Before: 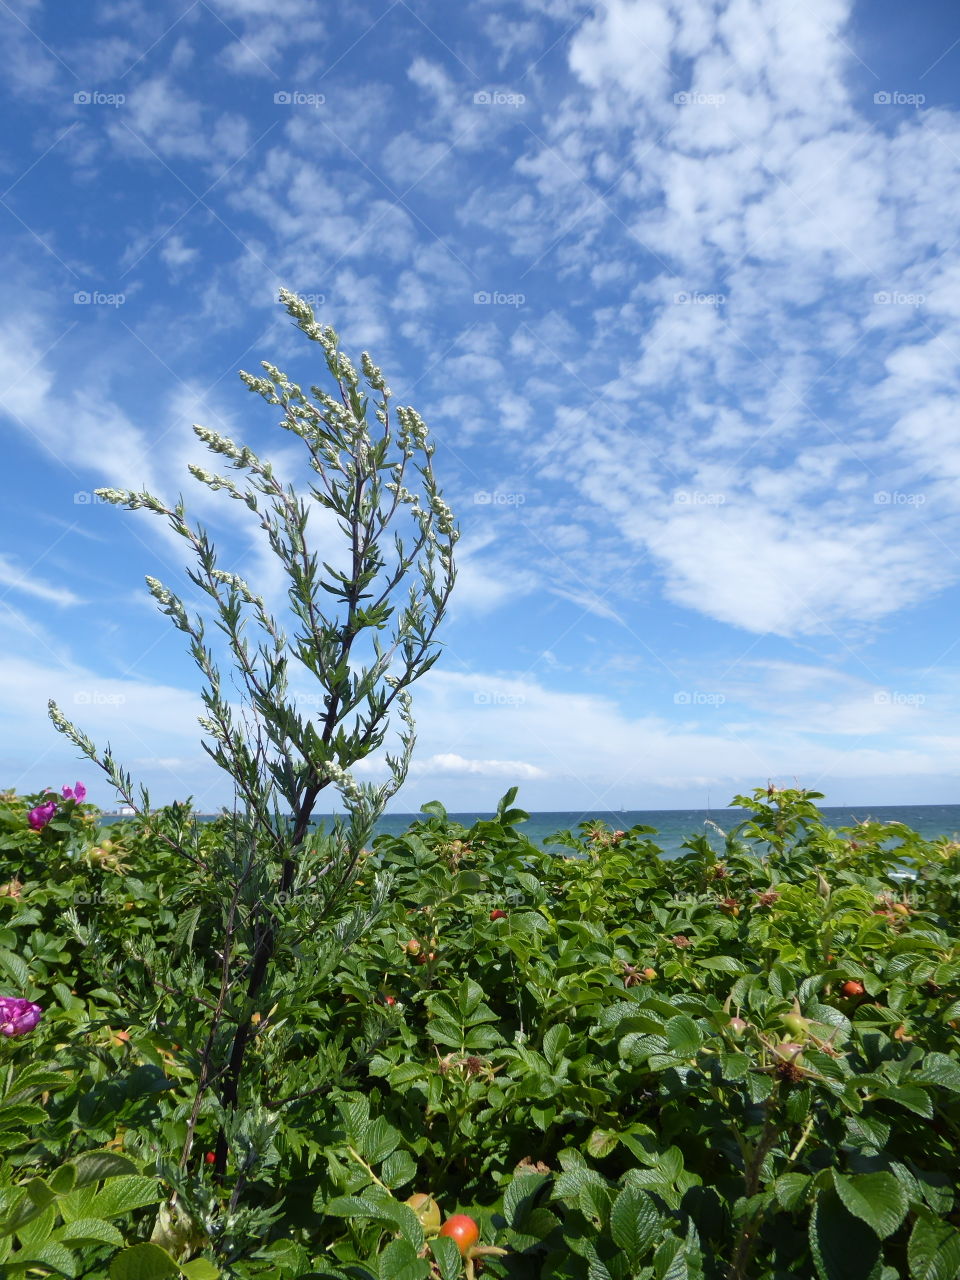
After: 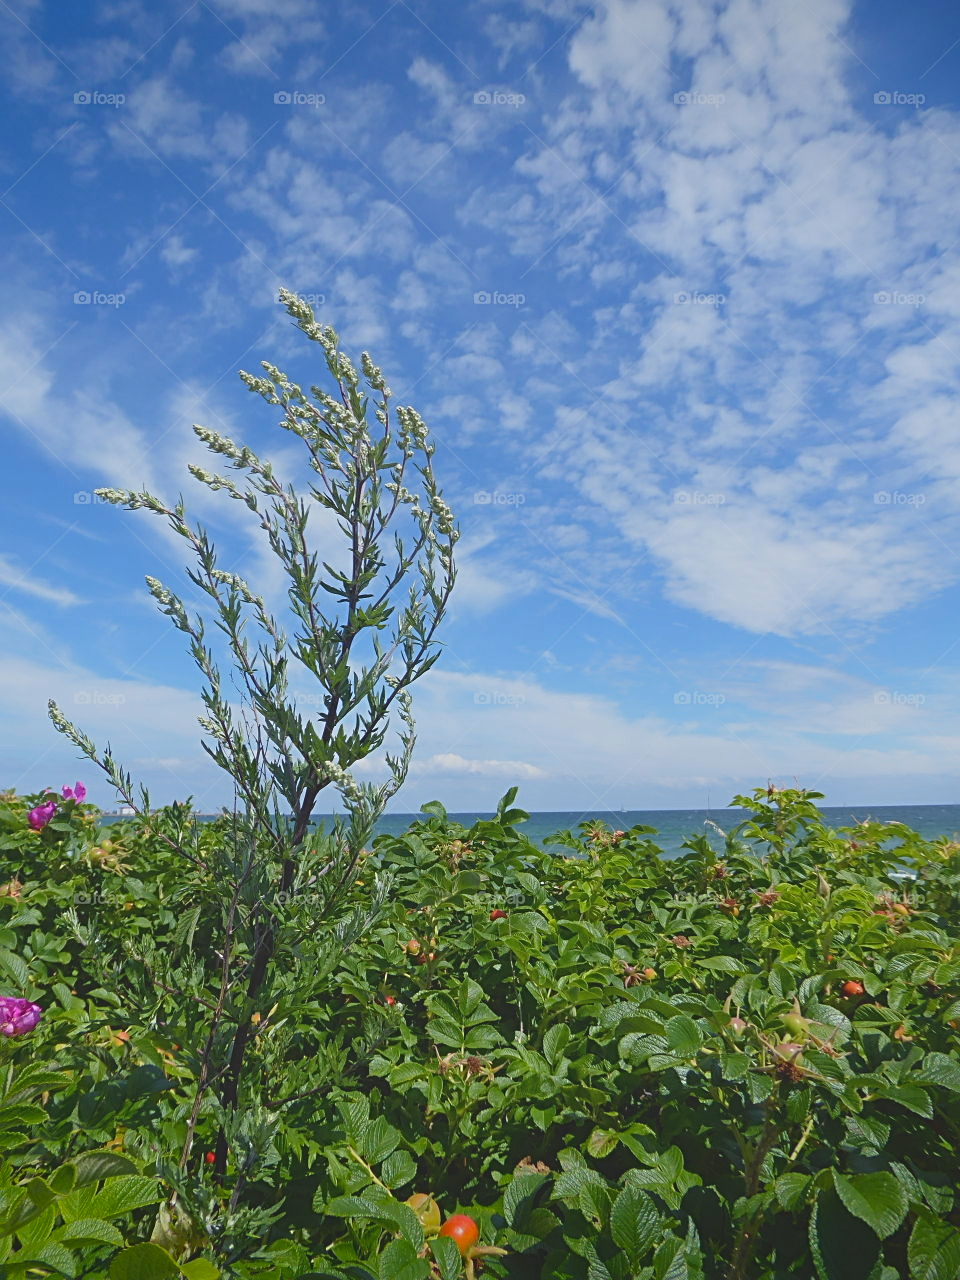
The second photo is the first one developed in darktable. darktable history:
vignetting: fall-off start 100.31%, brightness -0.238, saturation 0.14, width/height ratio 1.306
sharpen: radius 2.747
contrast brightness saturation: contrast -0.299
